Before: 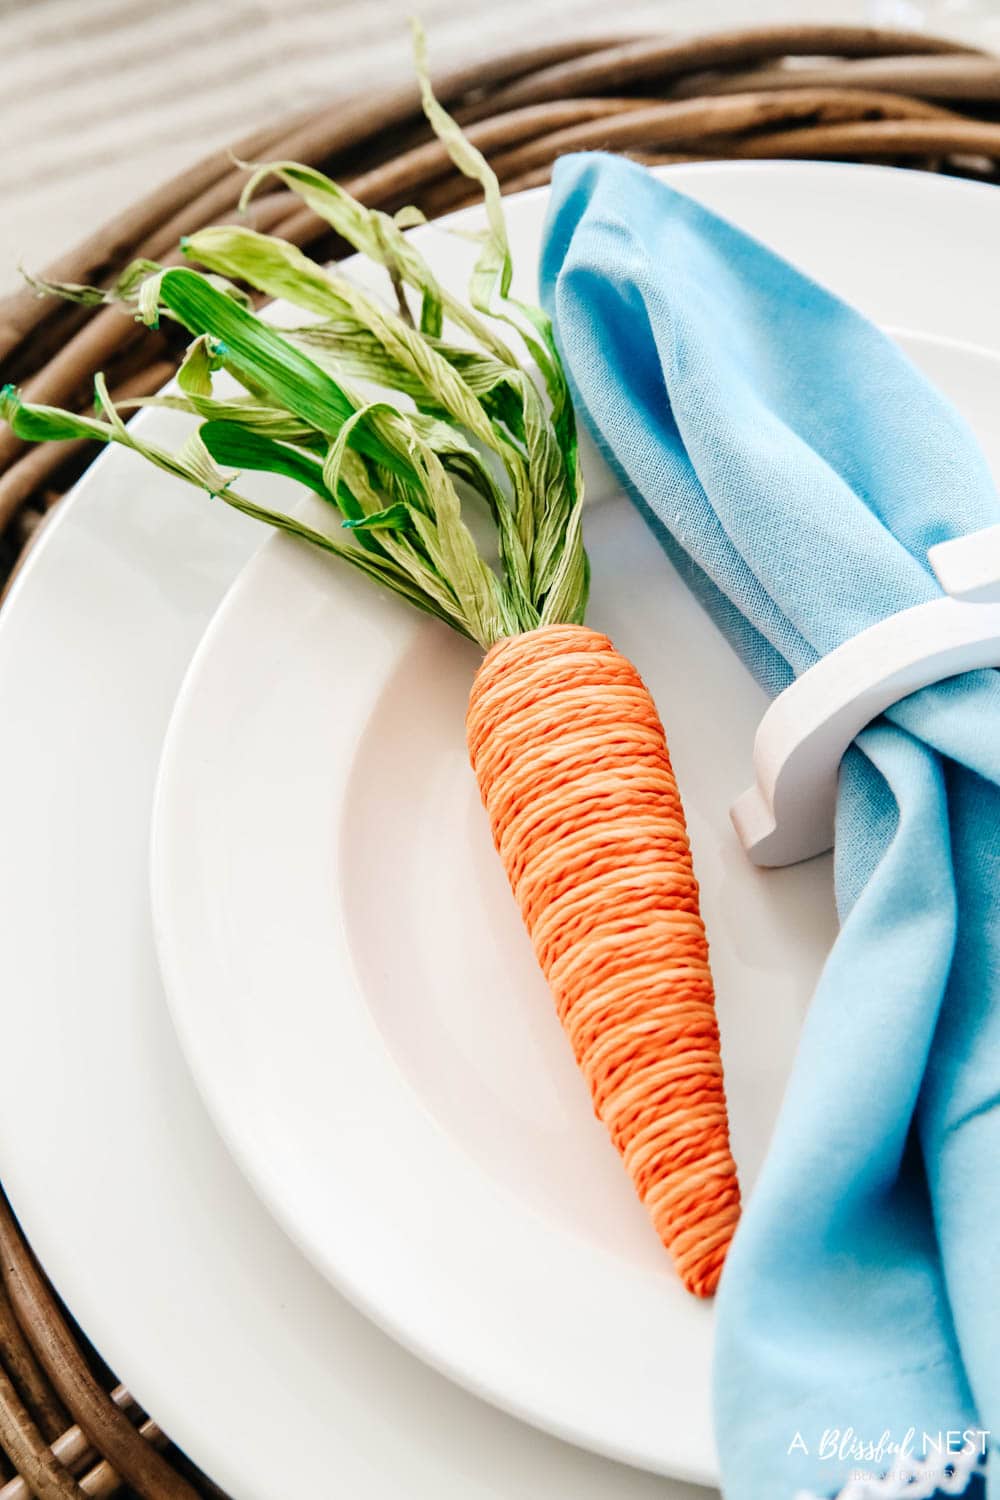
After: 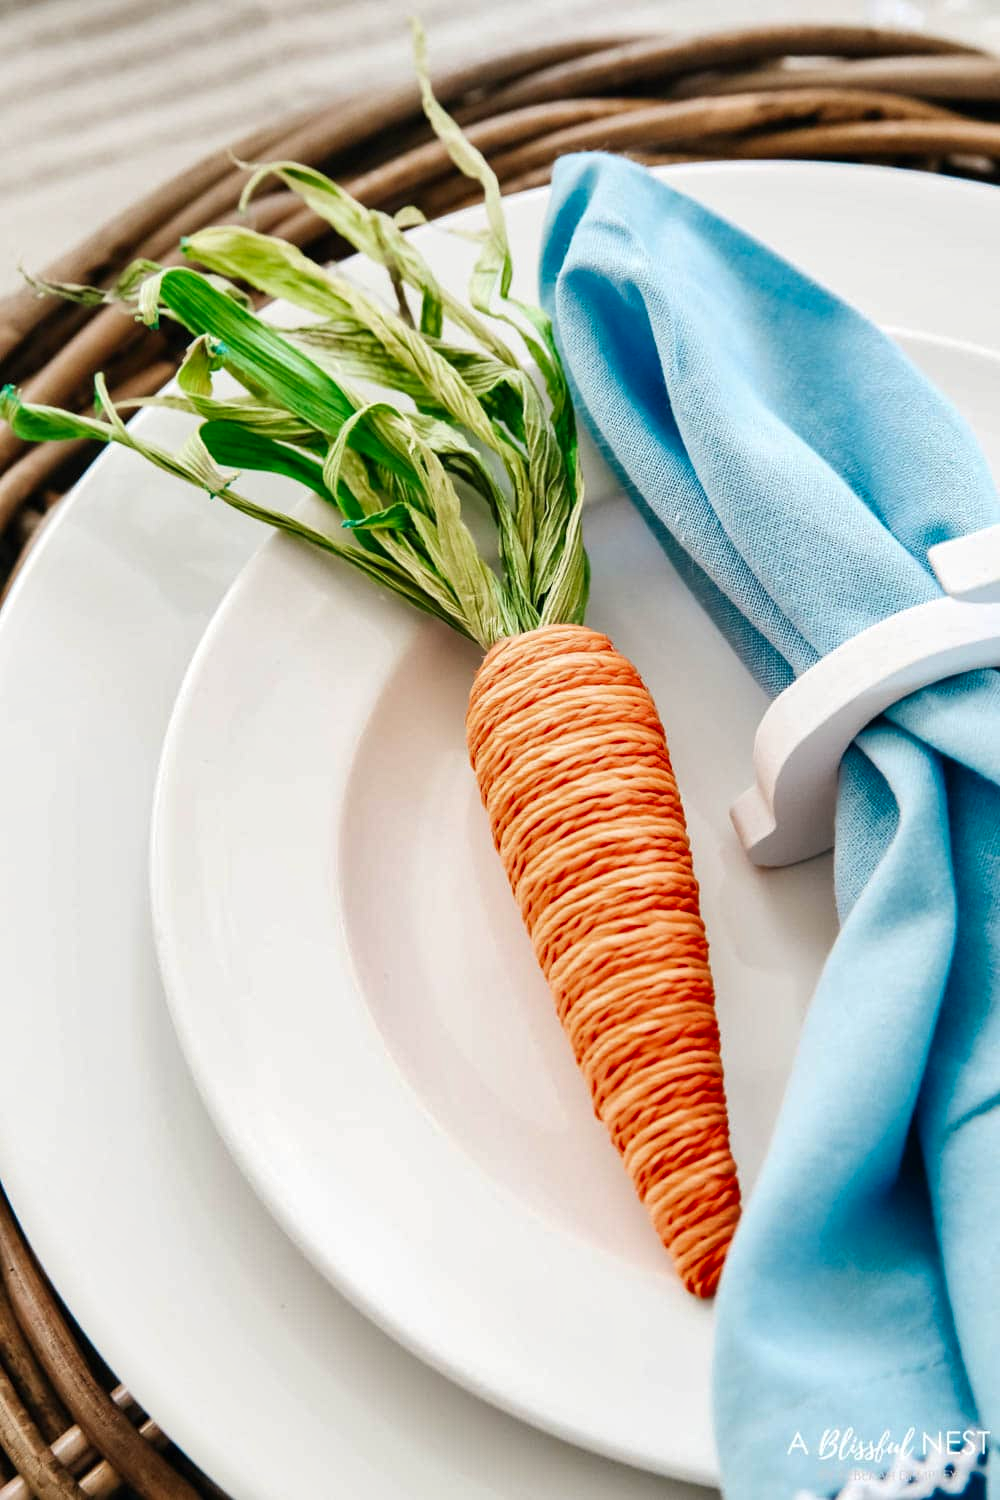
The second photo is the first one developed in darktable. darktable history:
shadows and highlights: white point adjustment 0.986, soften with gaussian
